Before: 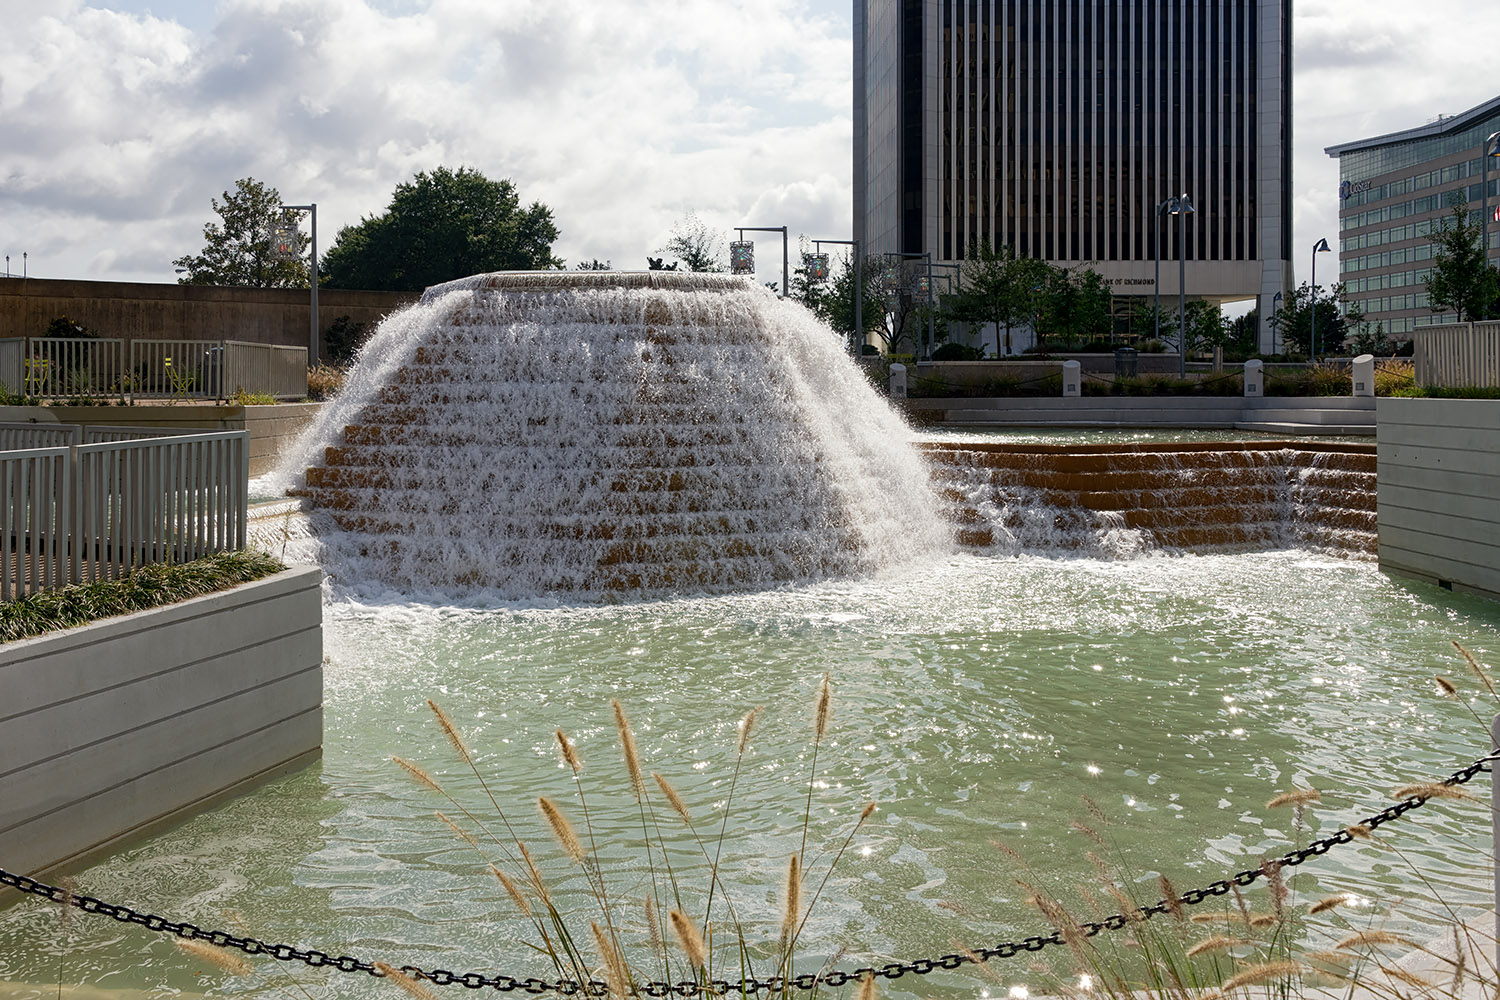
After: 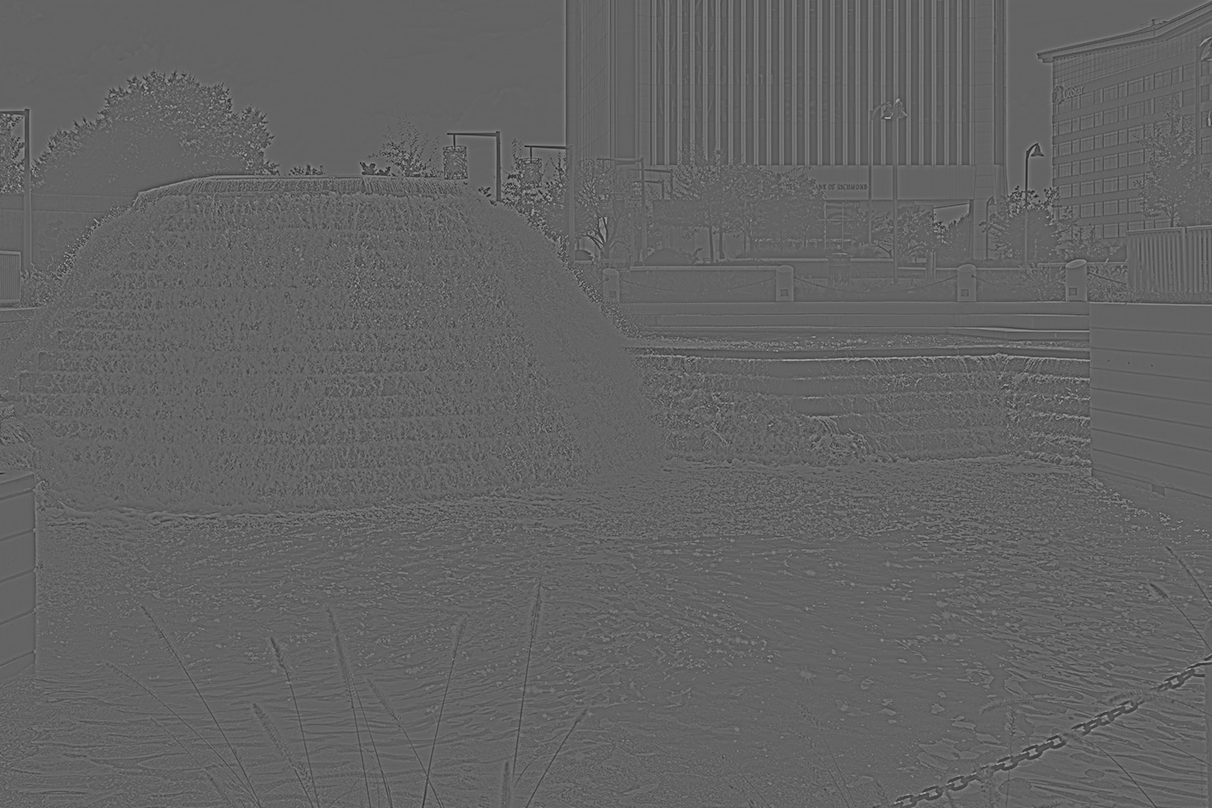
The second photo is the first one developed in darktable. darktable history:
crop: left 19.159%, top 9.58%, bottom 9.58%
filmic rgb: black relative exposure -7.32 EV, white relative exposure 5.09 EV, hardness 3.2
tone curve: curves: ch0 [(0, 0) (0.003, 0.004) (0.011, 0.009) (0.025, 0.017) (0.044, 0.029) (0.069, 0.04) (0.1, 0.051) (0.136, 0.07) (0.177, 0.095) (0.224, 0.131) (0.277, 0.179) (0.335, 0.237) (0.399, 0.302) (0.468, 0.386) (0.543, 0.471) (0.623, 0.576) (0.709, 0.699) (0.801, 0.817) (0.898, 0.917) (1, 1)], preserve colors none
highpass: sharpness 9.84%, contrast boost 9.94%
